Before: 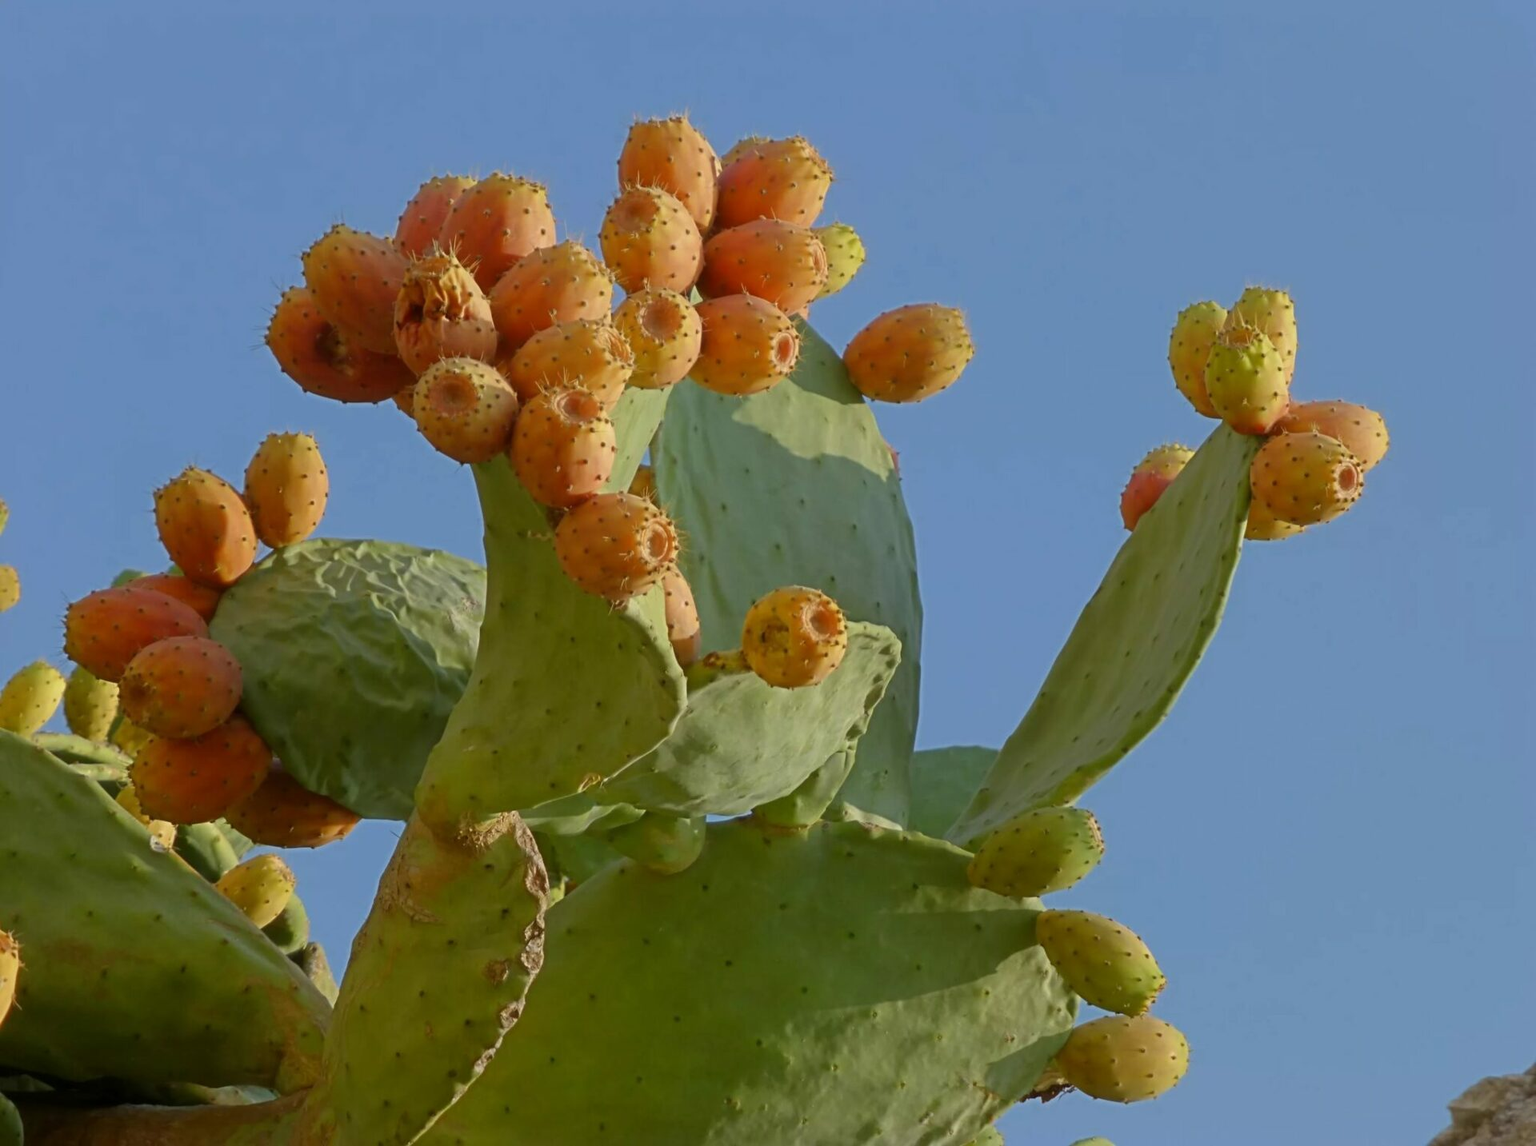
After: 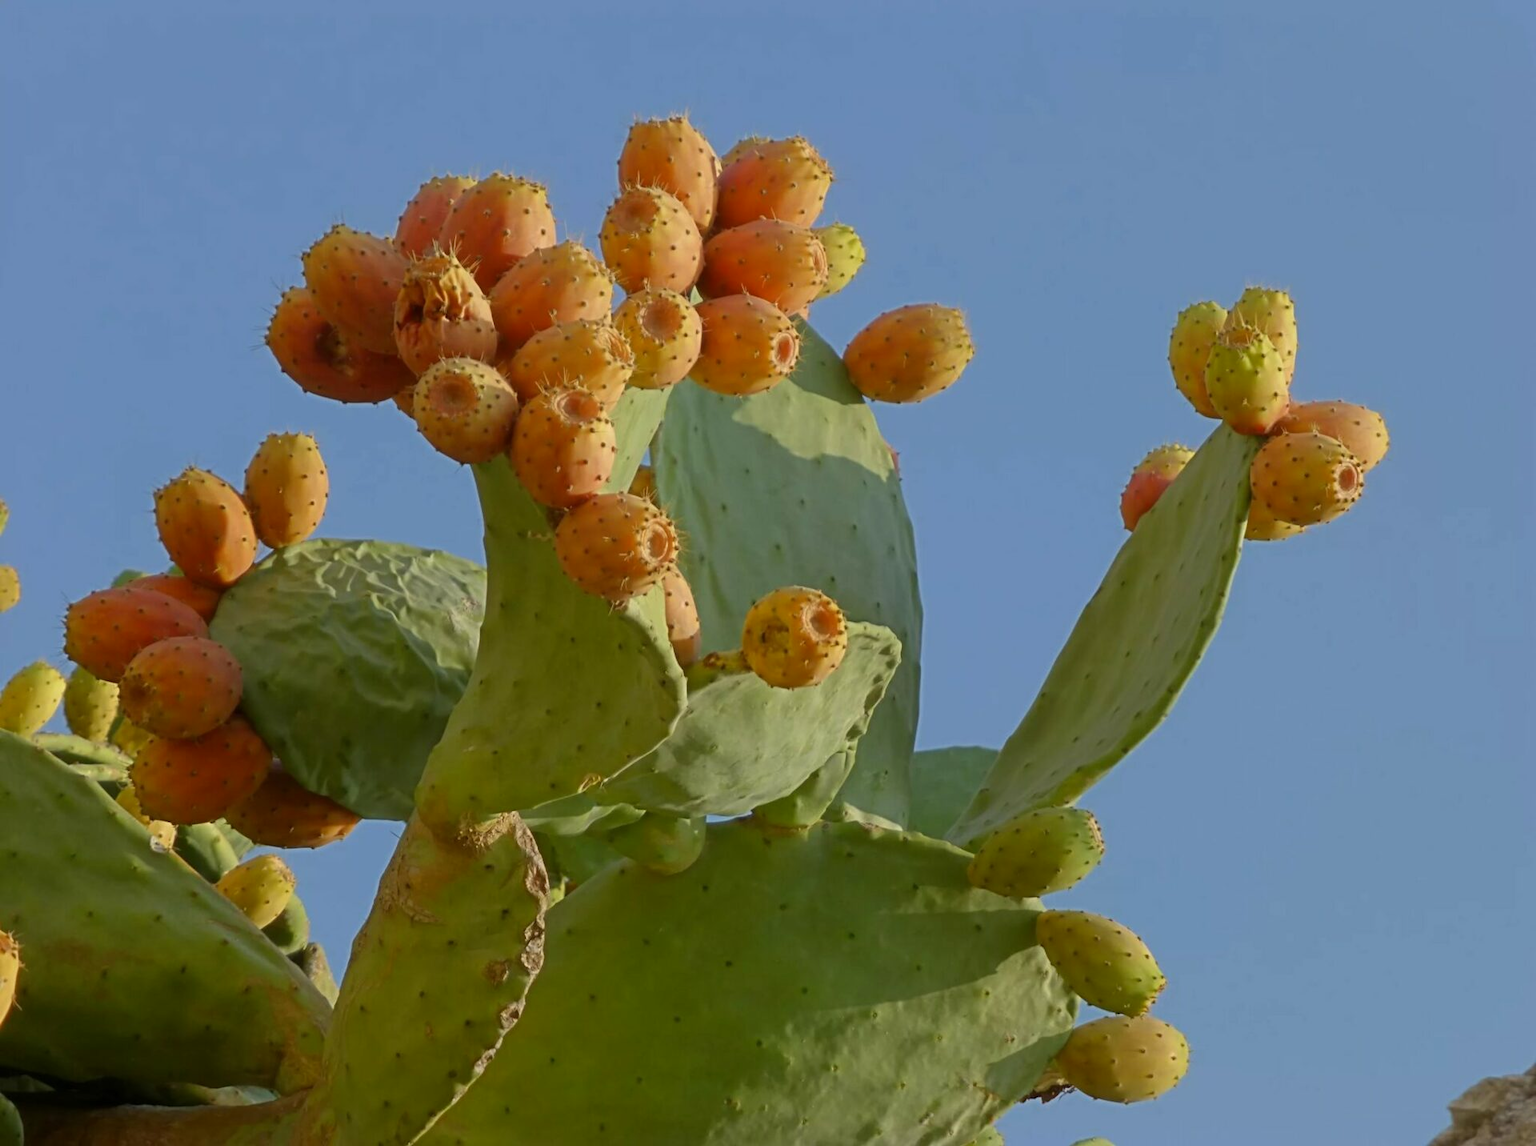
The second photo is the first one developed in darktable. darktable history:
color correction: highlights b* 3.05
